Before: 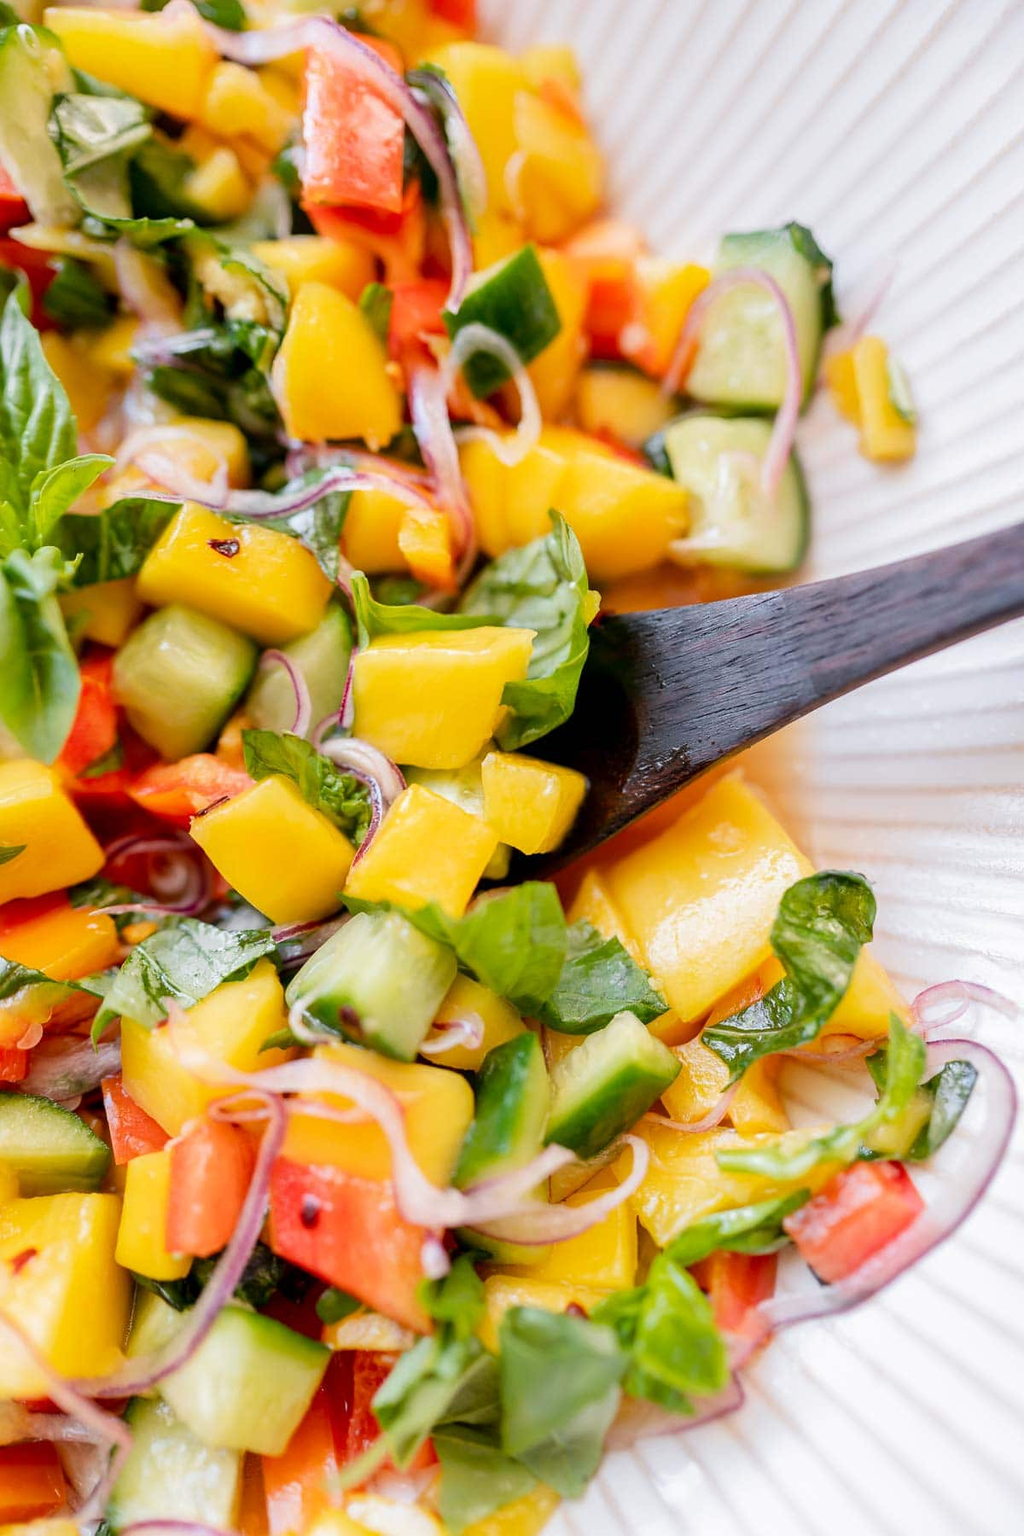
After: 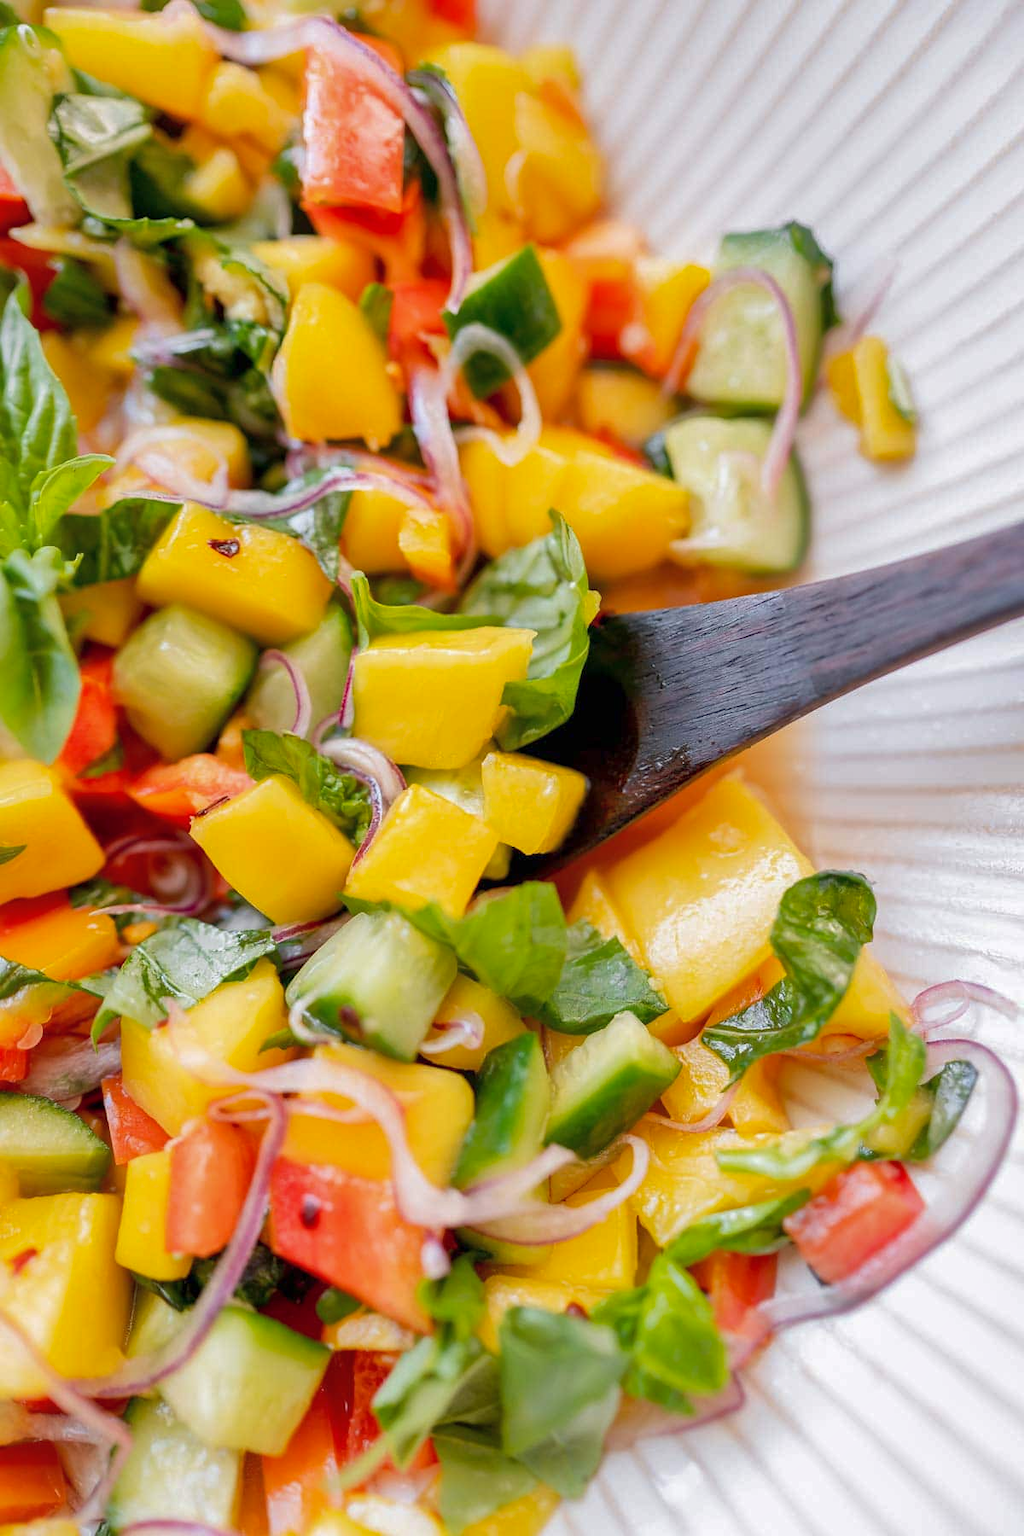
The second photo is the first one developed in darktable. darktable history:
shadows and highlights: highlights color adjustment 40.48%
